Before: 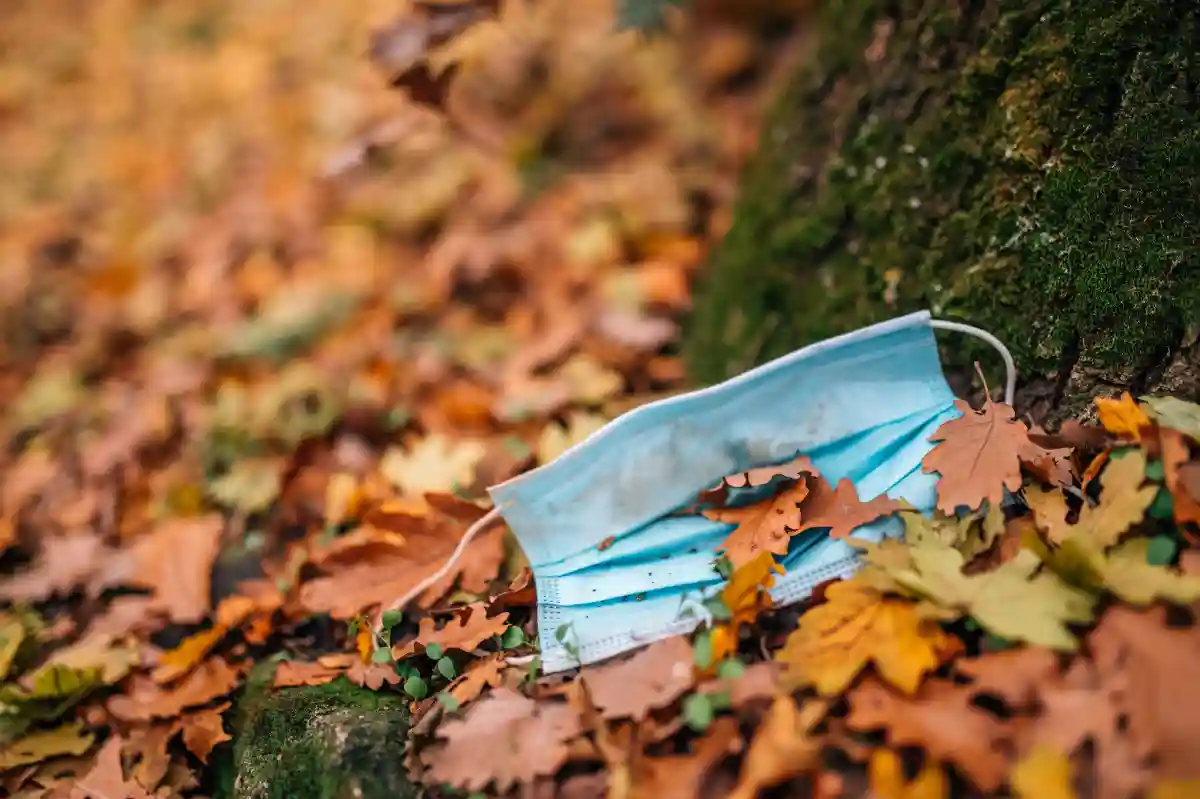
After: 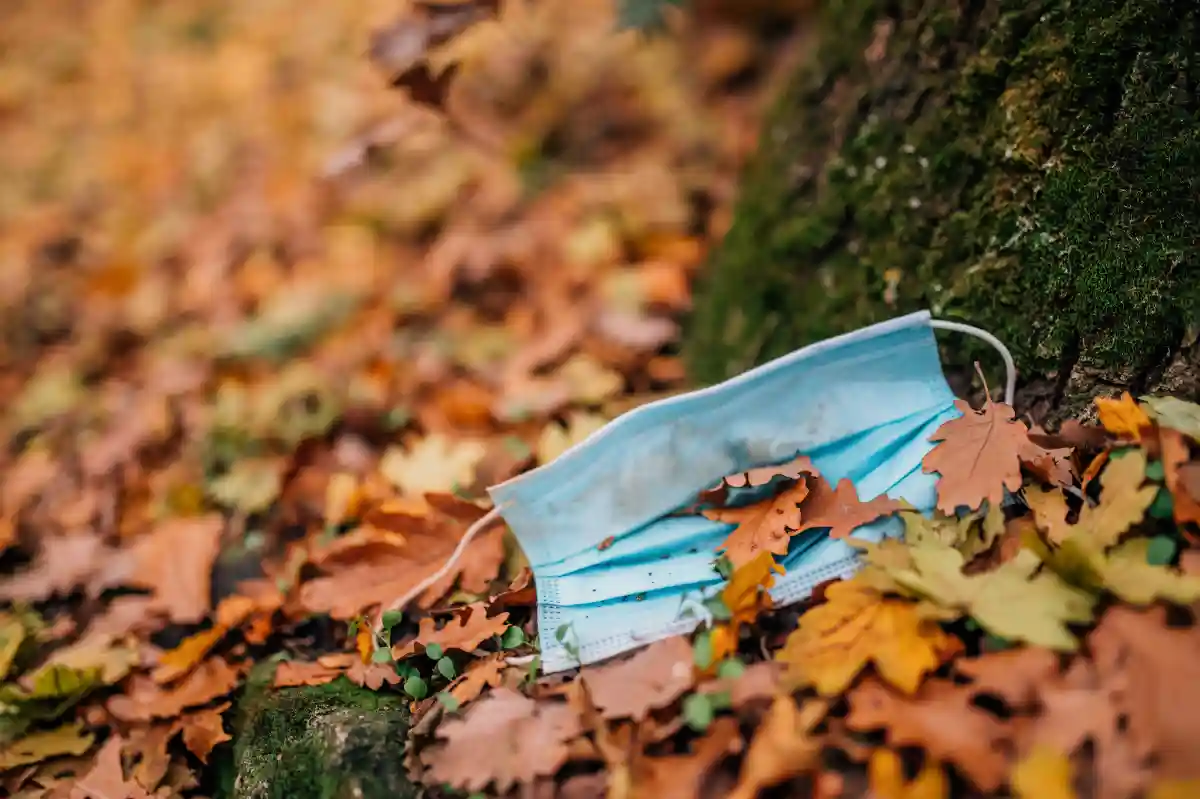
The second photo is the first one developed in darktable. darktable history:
tone equalizer: mask exposure compensation -0.495 EV
filmic rgb: black relative exposure -11.32 EV, white relative exposure 3.23 EV, hardness 6.77, preserve chrominance max RGB, iterations of high-quality reconstruction 0
